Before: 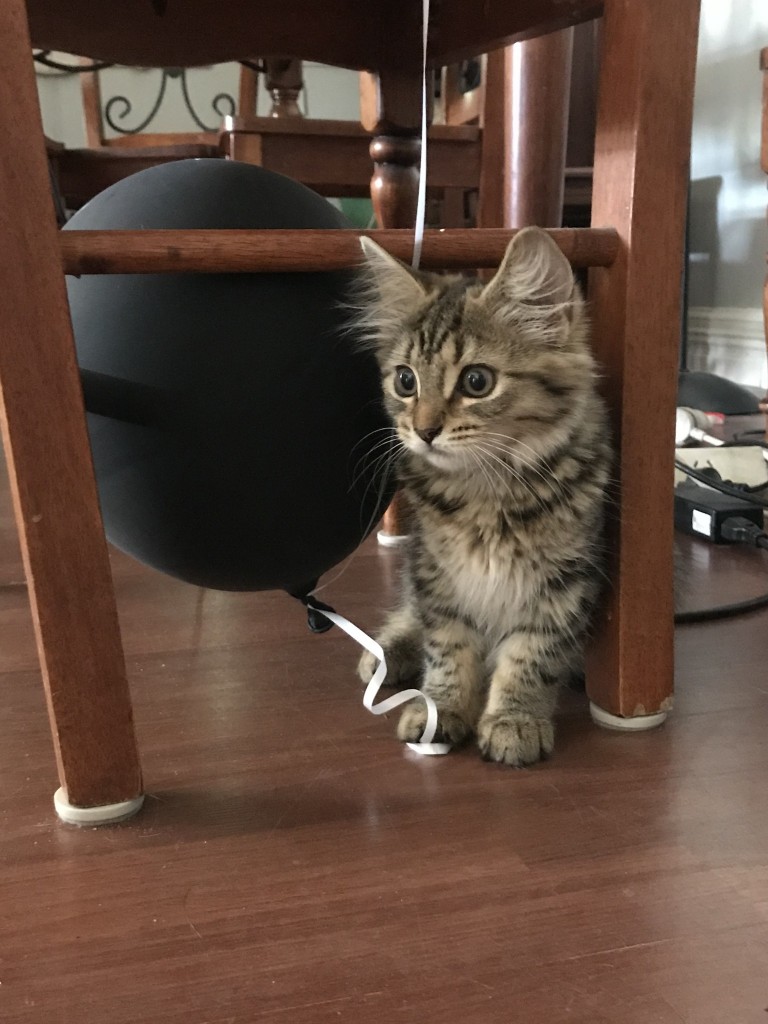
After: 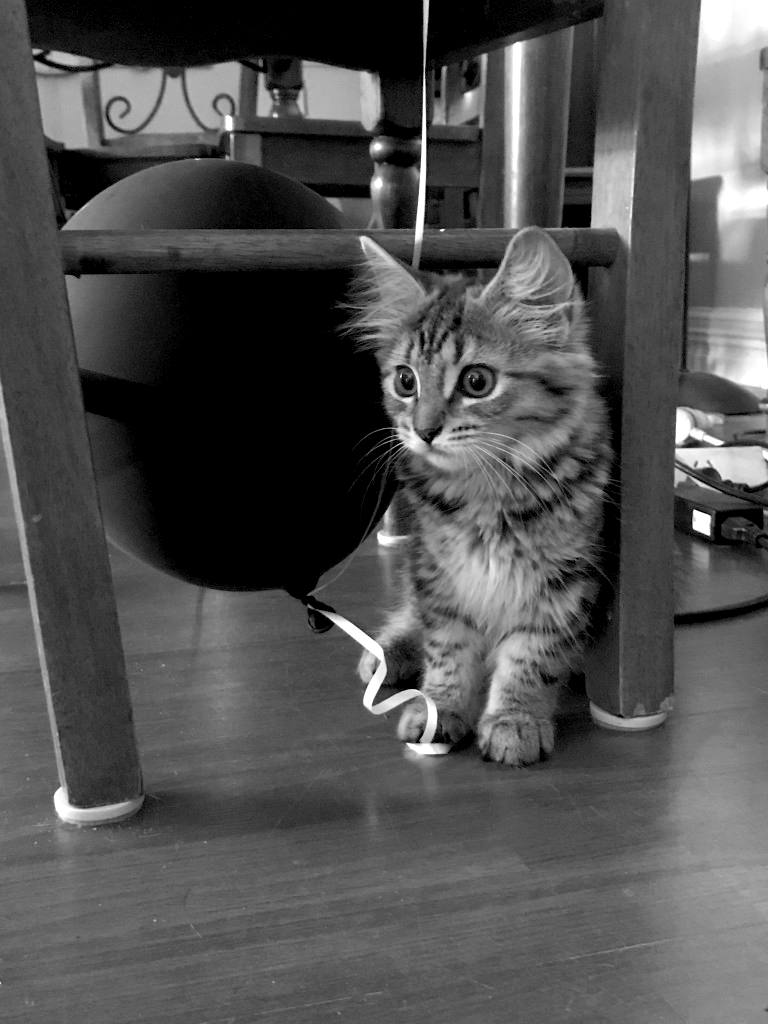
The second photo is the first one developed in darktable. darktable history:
rgb levels: levels [[0.01, 0.419, 0.839], [0, 0.5, 1], [0, 0.5, 1]]
monochrome: on, module defaults
